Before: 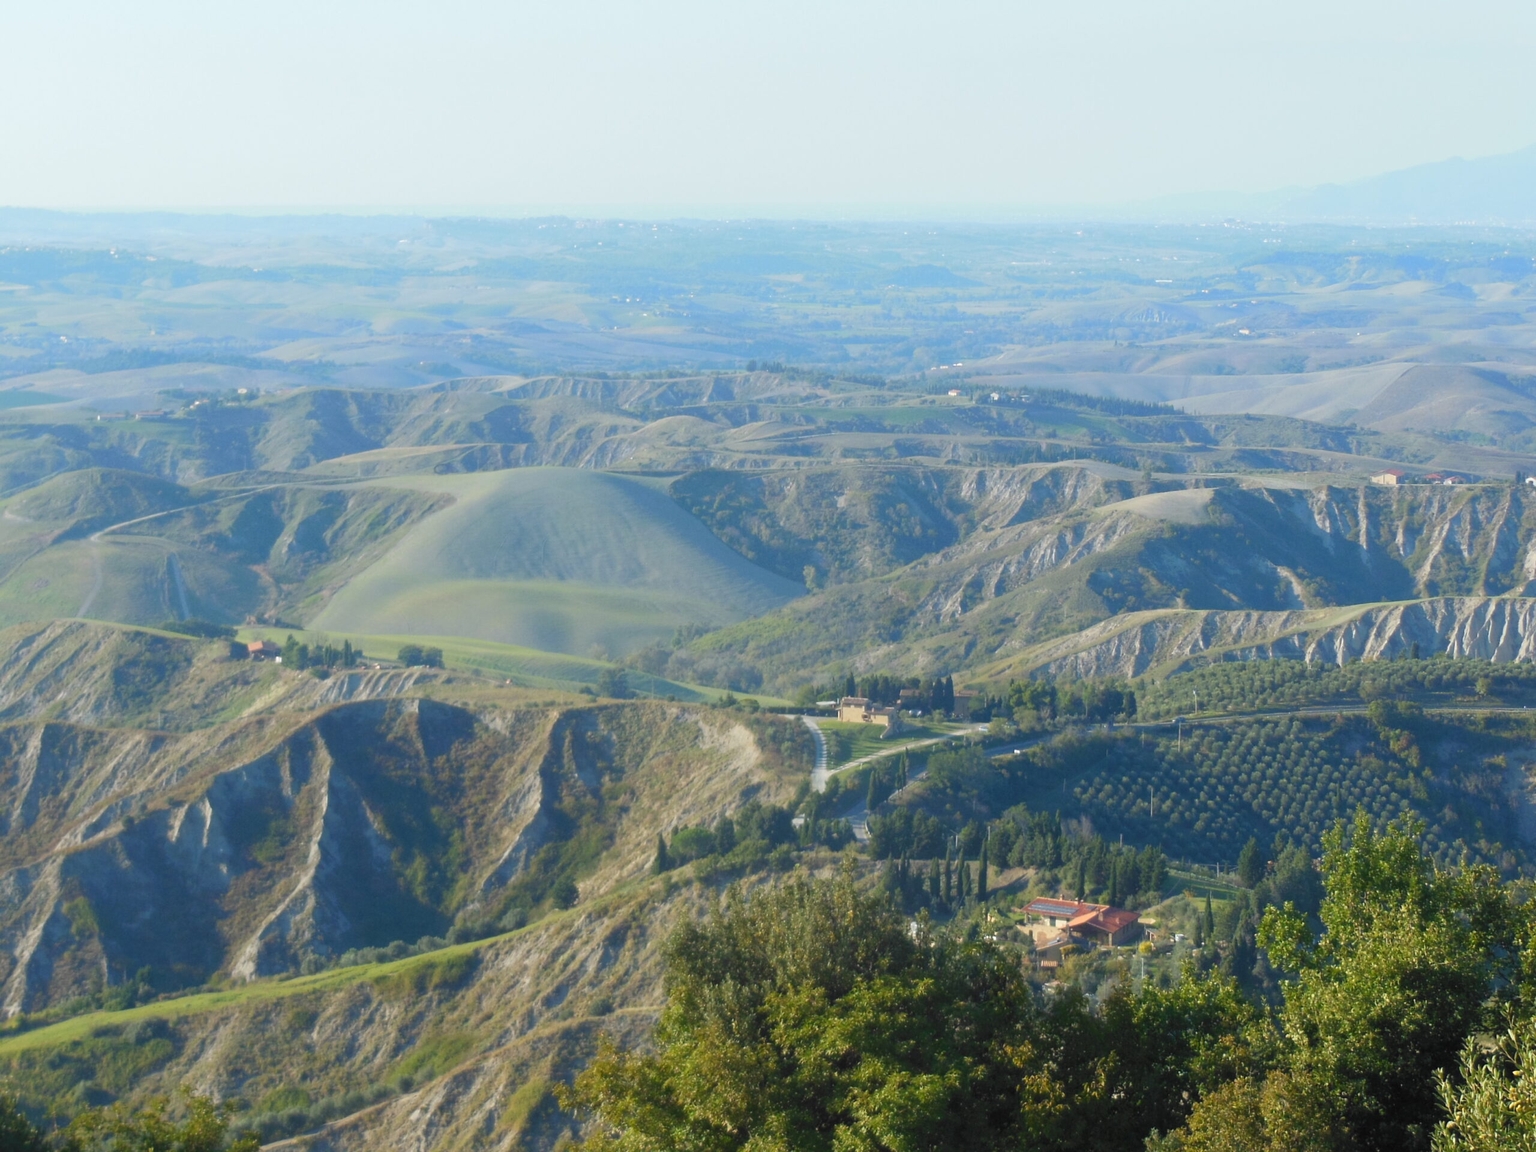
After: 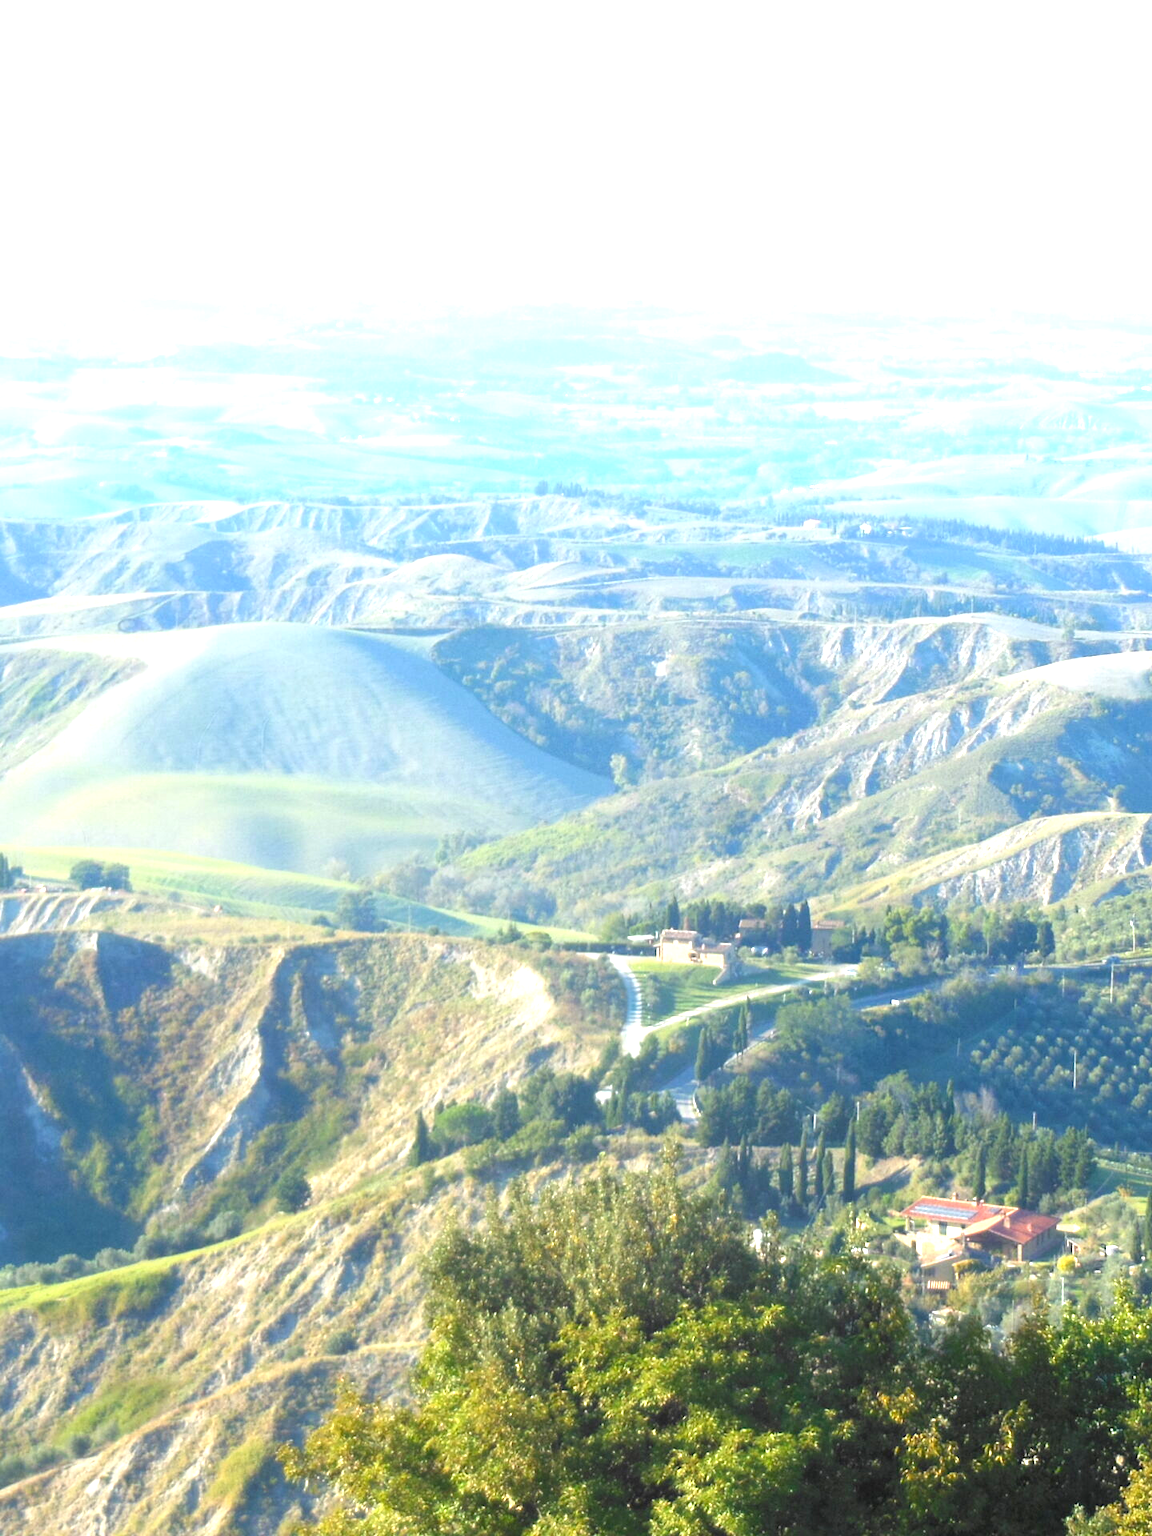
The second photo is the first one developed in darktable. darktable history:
crop and rotate: left 22.516%, right 21.234%
exposure: black level correction 0.001, exposure 1.398 EV, compensate exposure bias true, compensate highlight preservation false
sharpen: radius 5.325, amount 0.312, threshold 26.433
